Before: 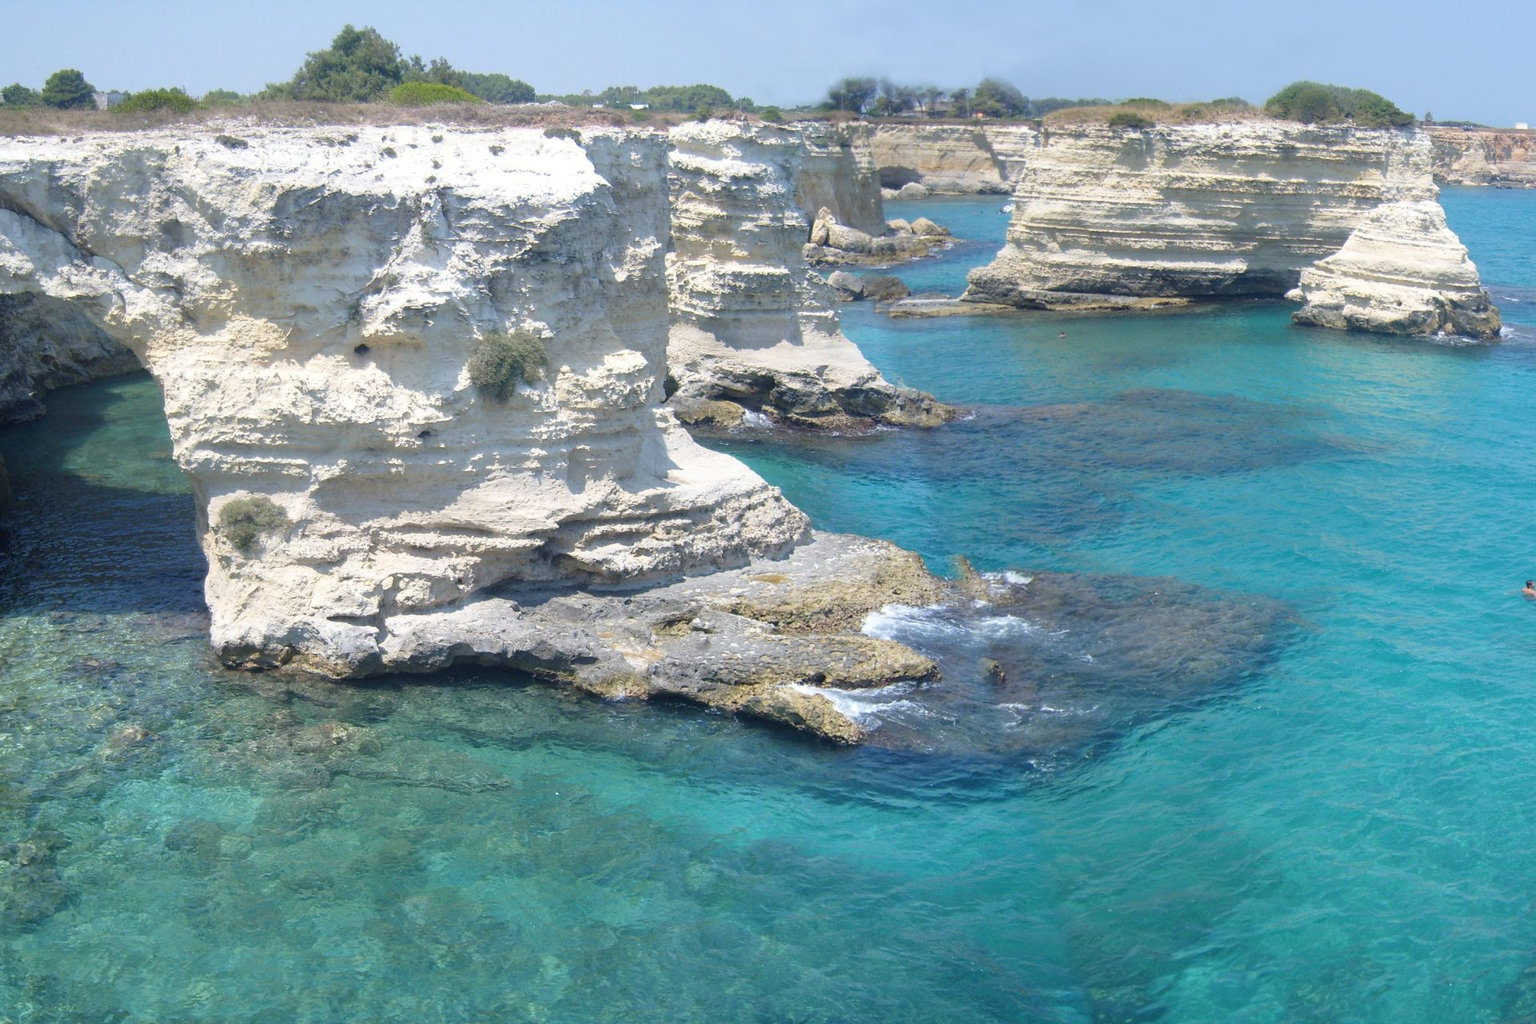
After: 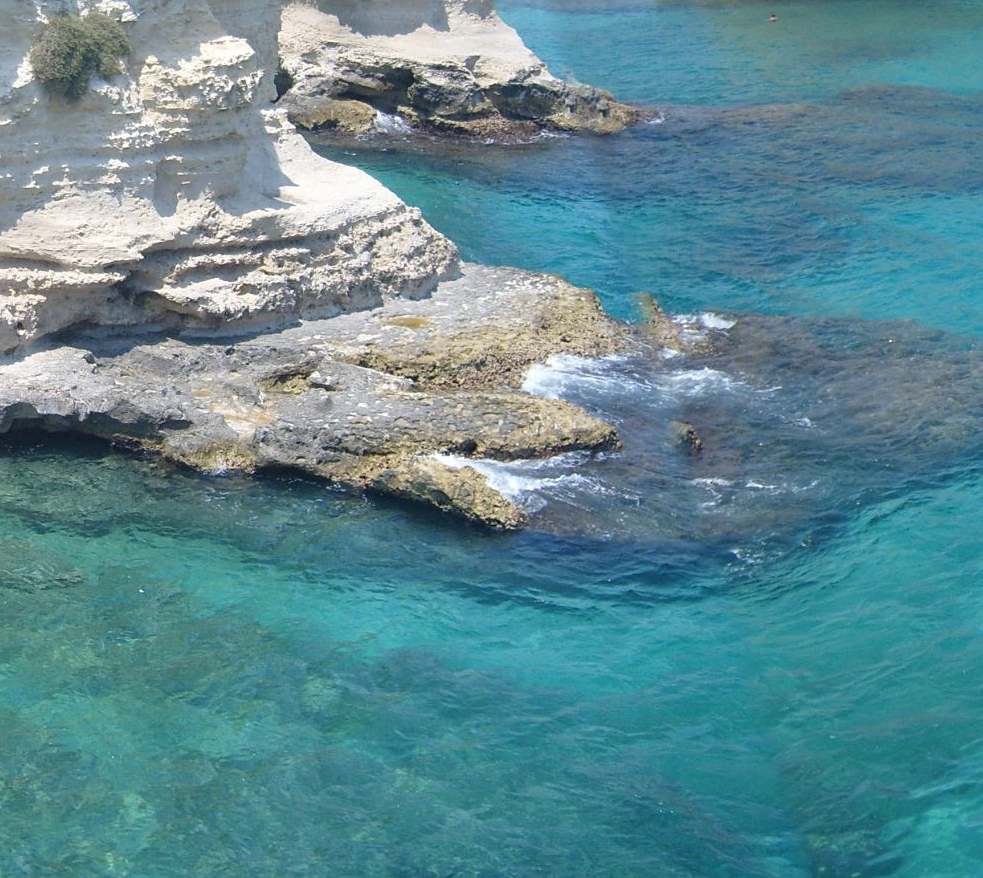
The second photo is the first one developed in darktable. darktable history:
sharpen: amount 0.214
crop and rotate: left 28.936%, top 31.373%, right 19.835%
